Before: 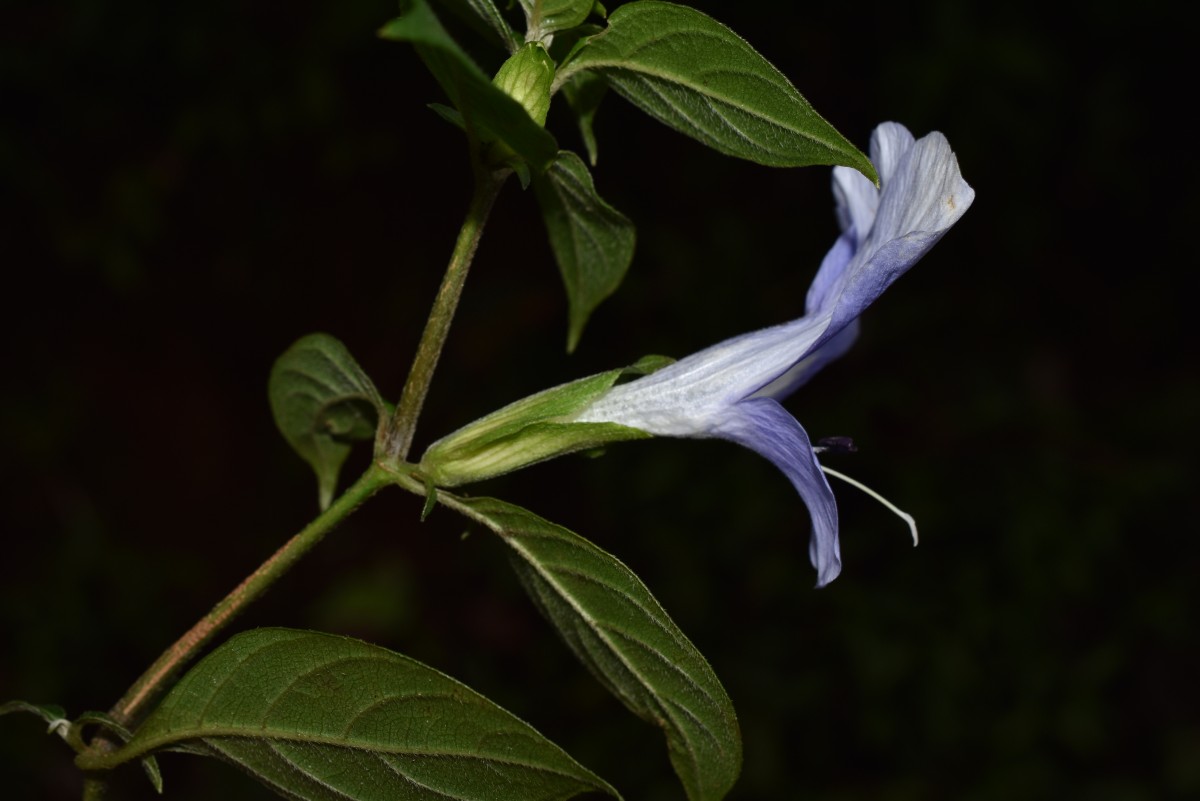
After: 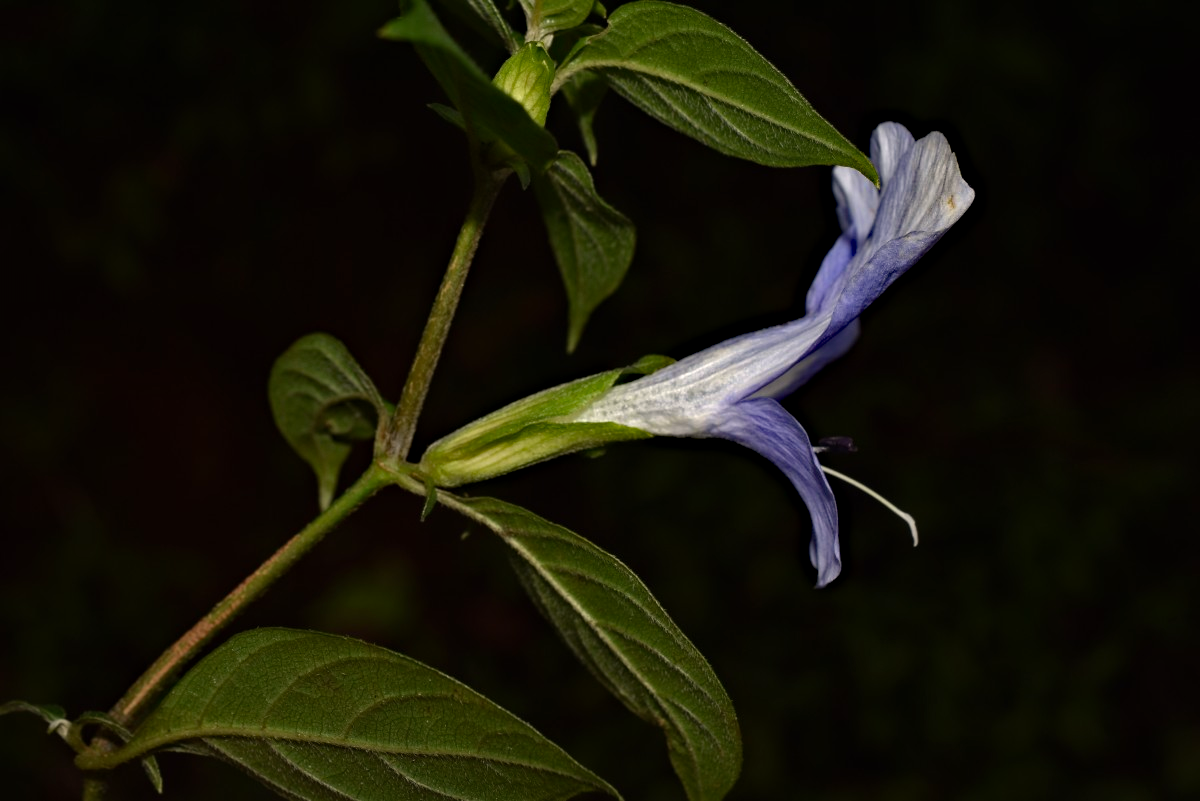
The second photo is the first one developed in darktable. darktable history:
haze removal: strength 0.492, distance 0.432, adaptive false
color calibration: x 0.33, y 0.346, temperature 5657.74 K
